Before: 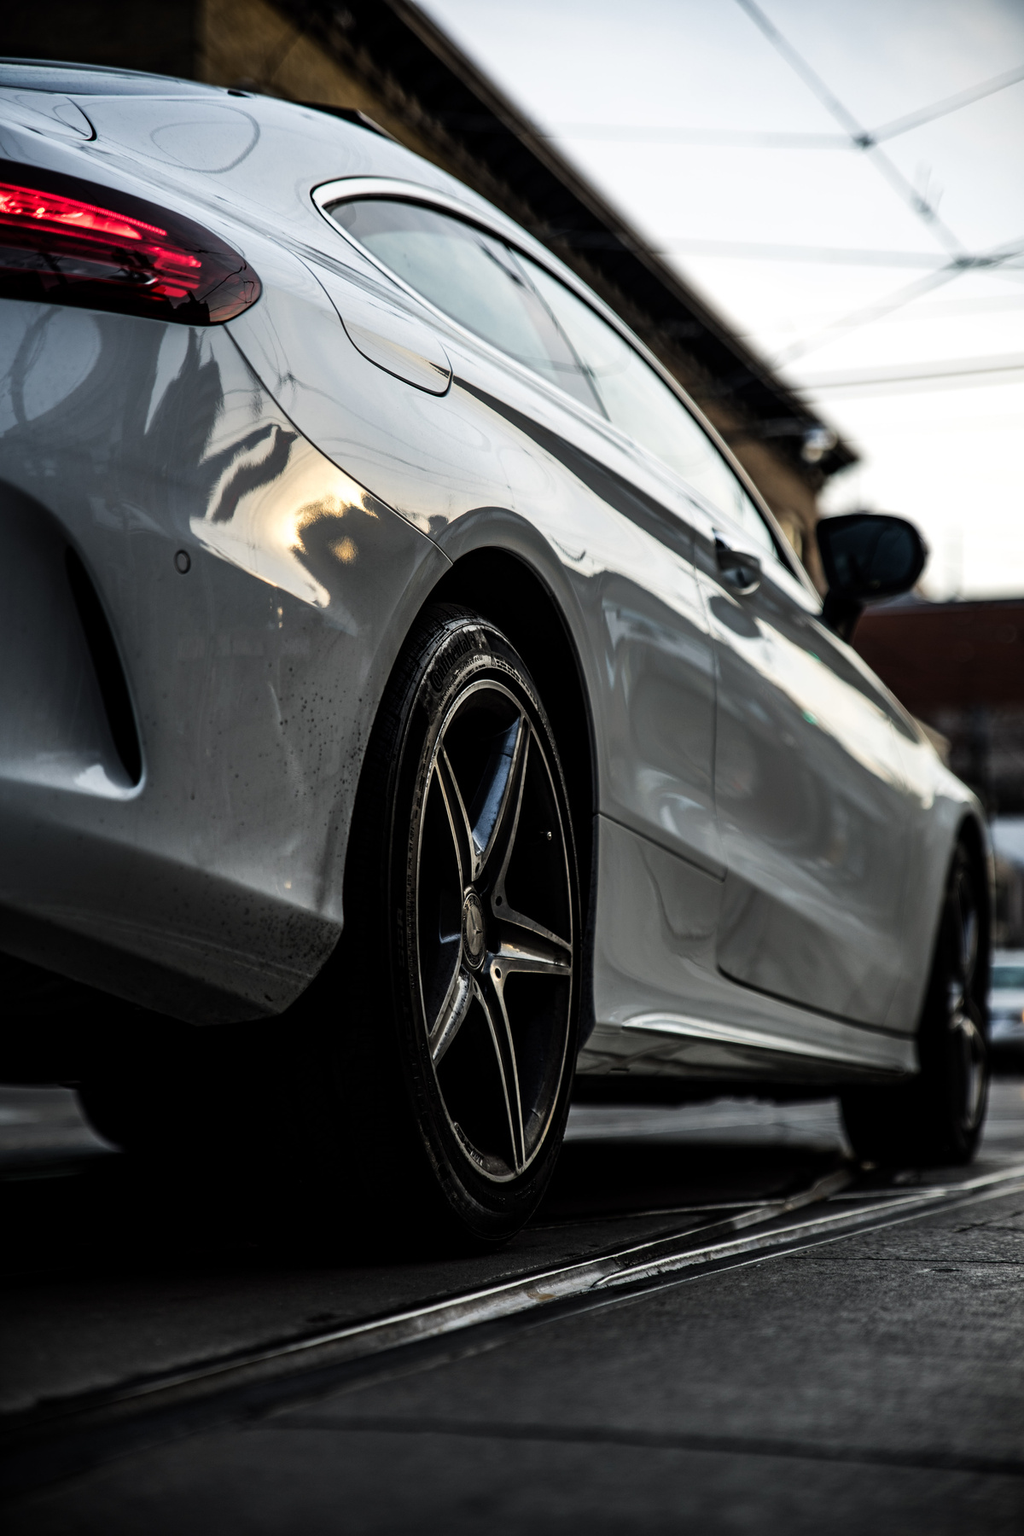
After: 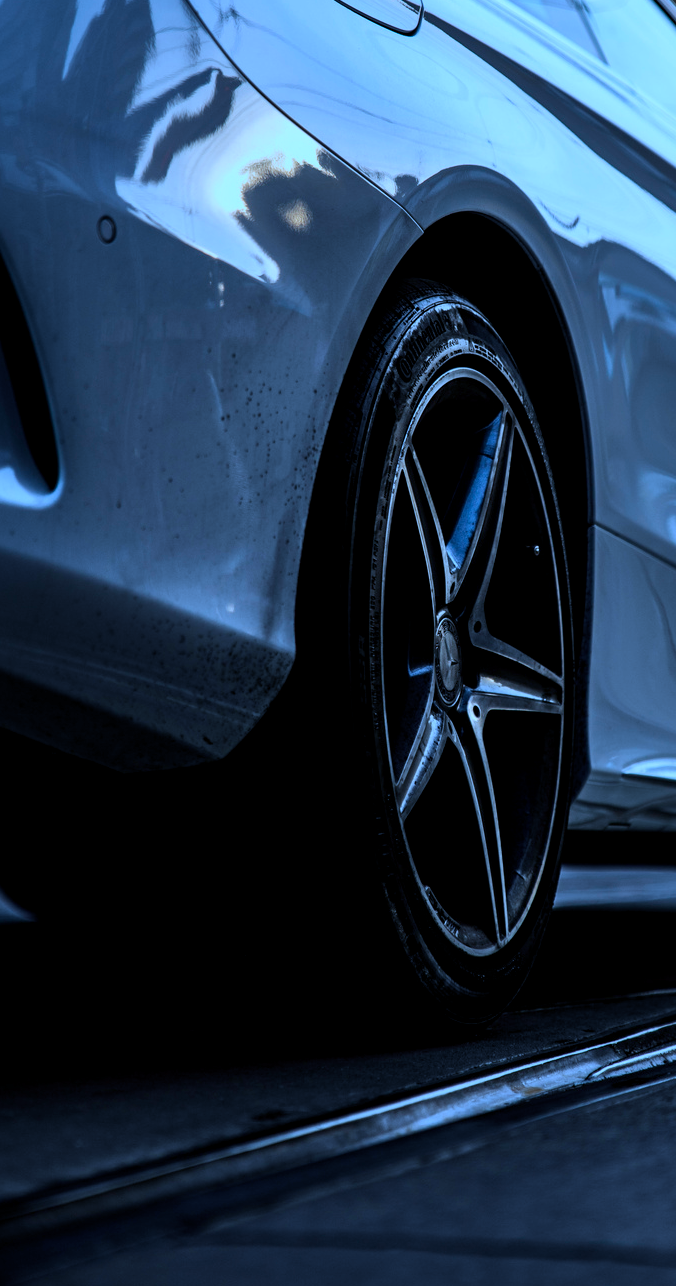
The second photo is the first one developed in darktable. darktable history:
exposure: black level correction 0.001, exposure -0.2 EV, compensate highlight preservation false
crop: left 8.966%, top 23.852%, right 34.699%, bottom 4.703%
color calibration: illuminant as shot in camera, x 0.442, y 0.413, temperature 2903.13 K
